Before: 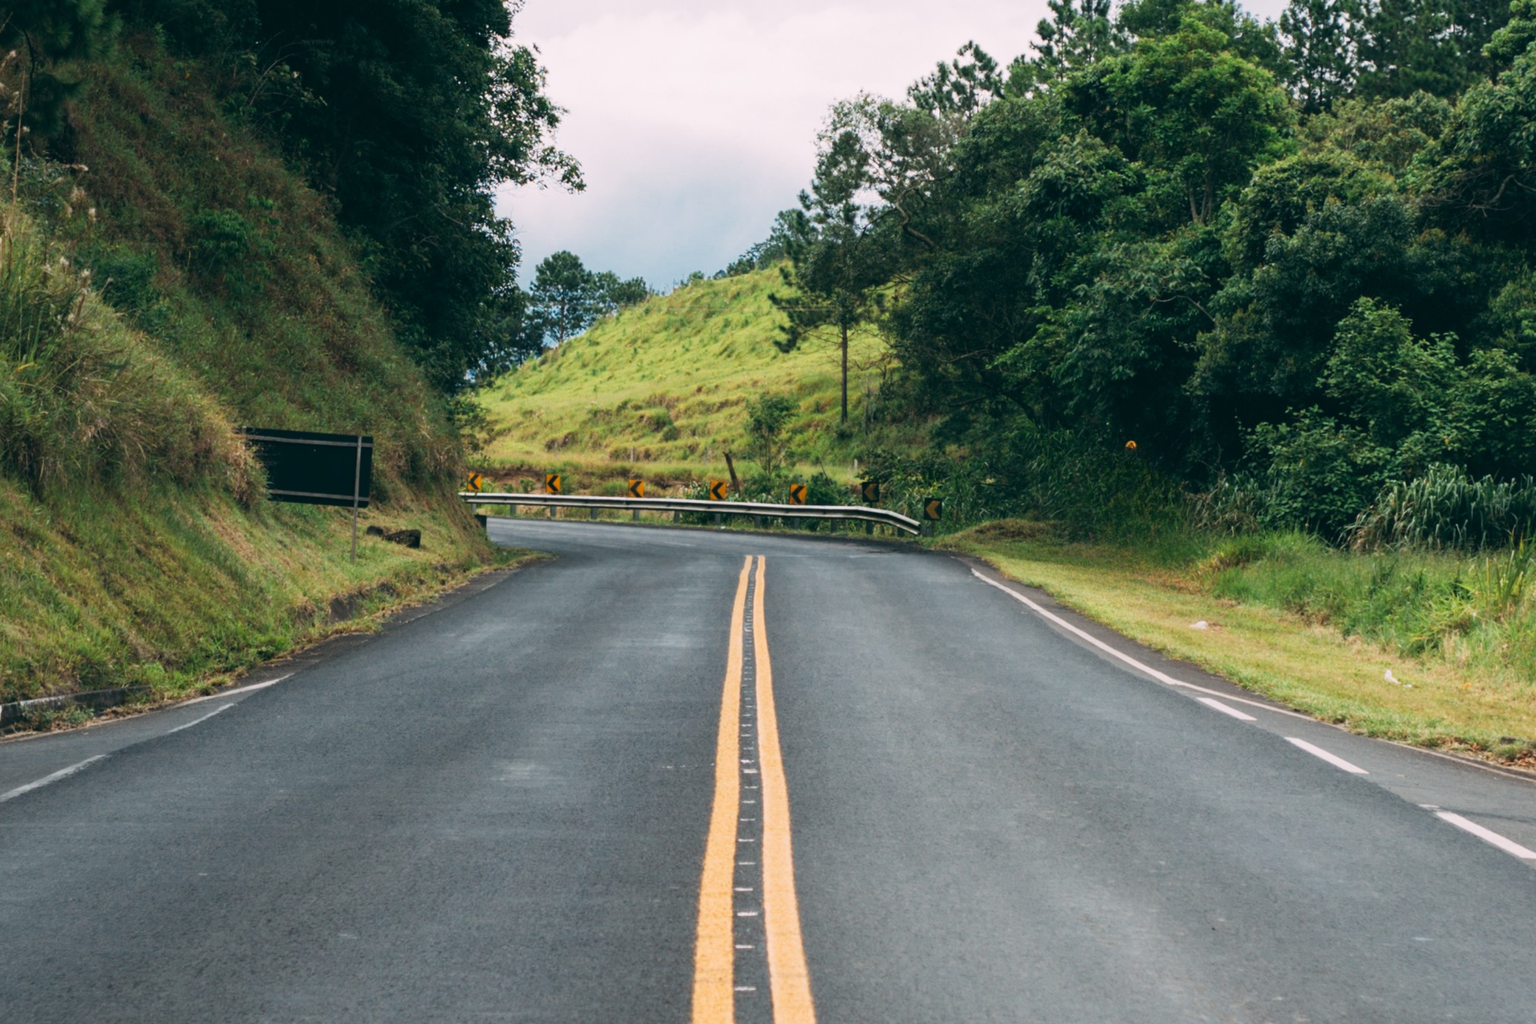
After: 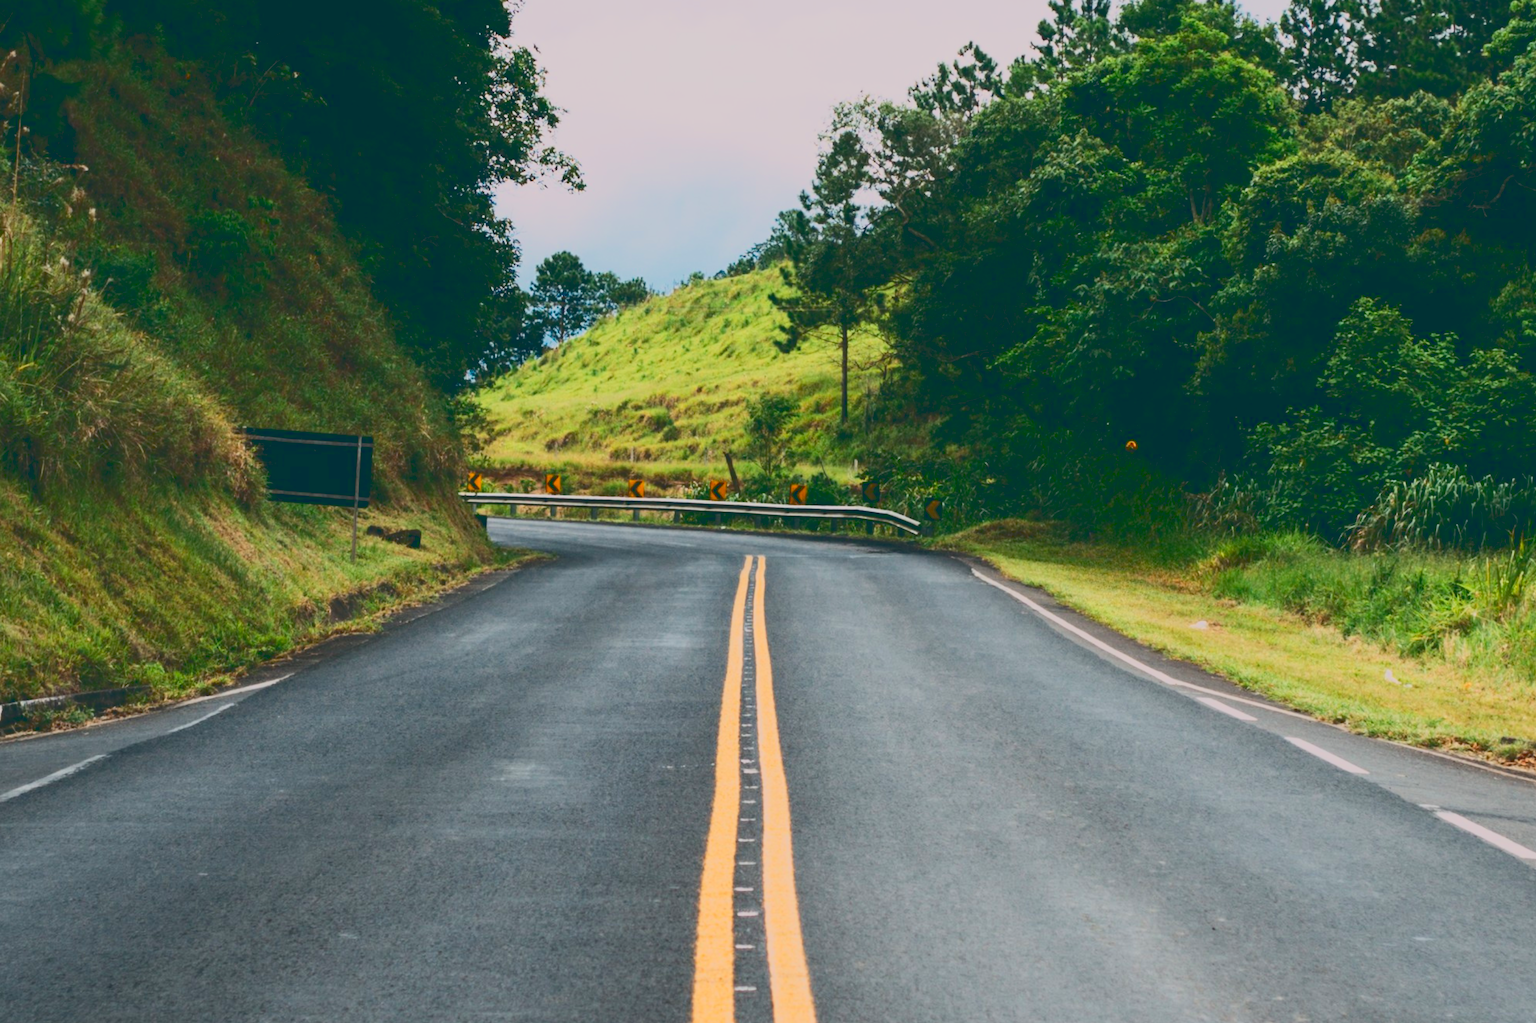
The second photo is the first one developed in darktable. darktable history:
exposure: compensate highlight preservation false
tone curve: curves: ch0 [(0, 0.148) (0.191, 0.225) (0.712, 0.695) (0.864, 0.797) (1, 0.839)]
contrast brightness saturation: contrast 0.18, saturation 0.3
